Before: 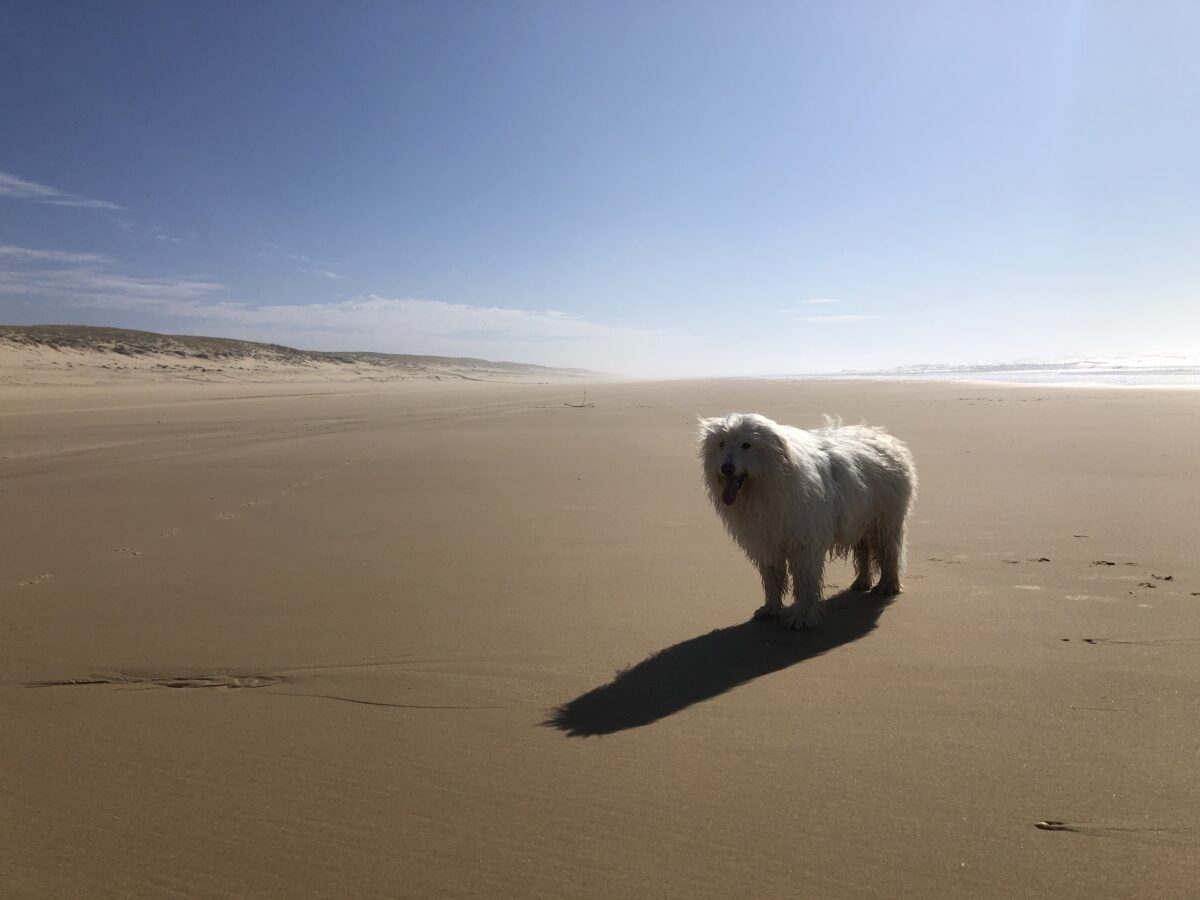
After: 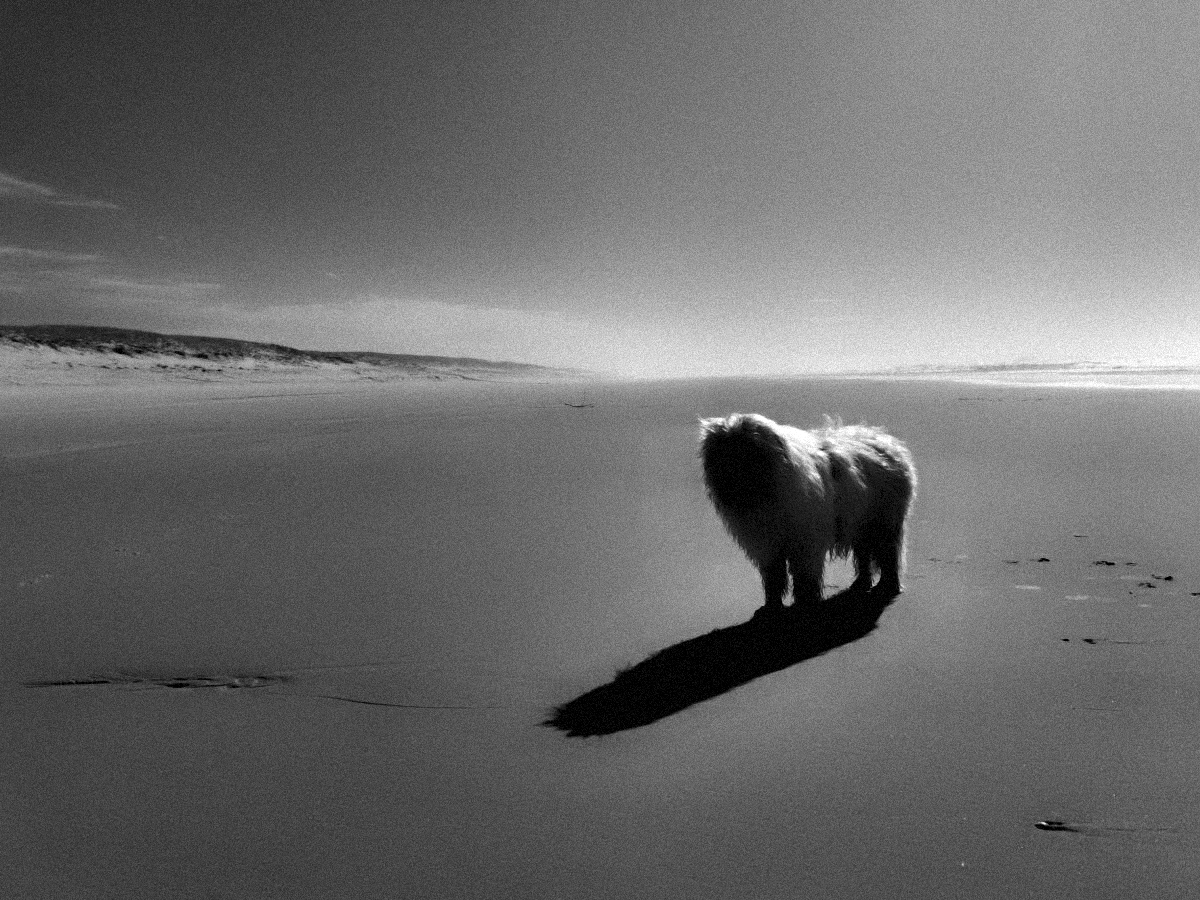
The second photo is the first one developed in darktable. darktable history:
monochrome: a 79.32, b 81.83, size 1.1
contrast equalizer: y [[0.783, 0.666, 0.575, 0.77, 0.556, 0.501], [0.5 ×6], [0.5 ×6], [0, 0.02, 0.272, 0.399, 0.062, 0], [0 ×6]]
grain: strength 35%, mid-tones bias 0%
levels: levels [0.052, 0.496, 0.908]
